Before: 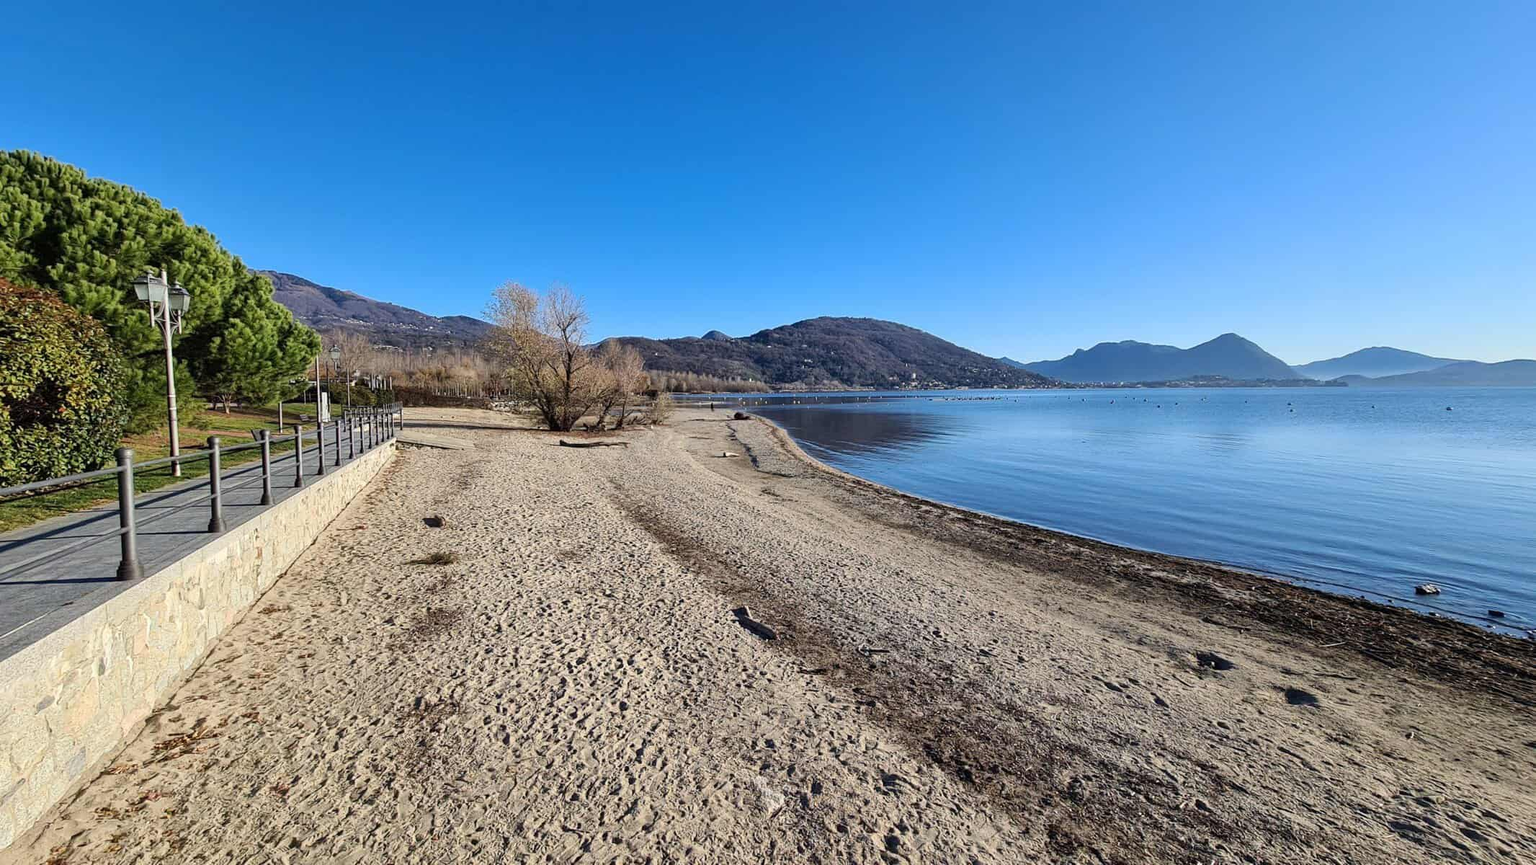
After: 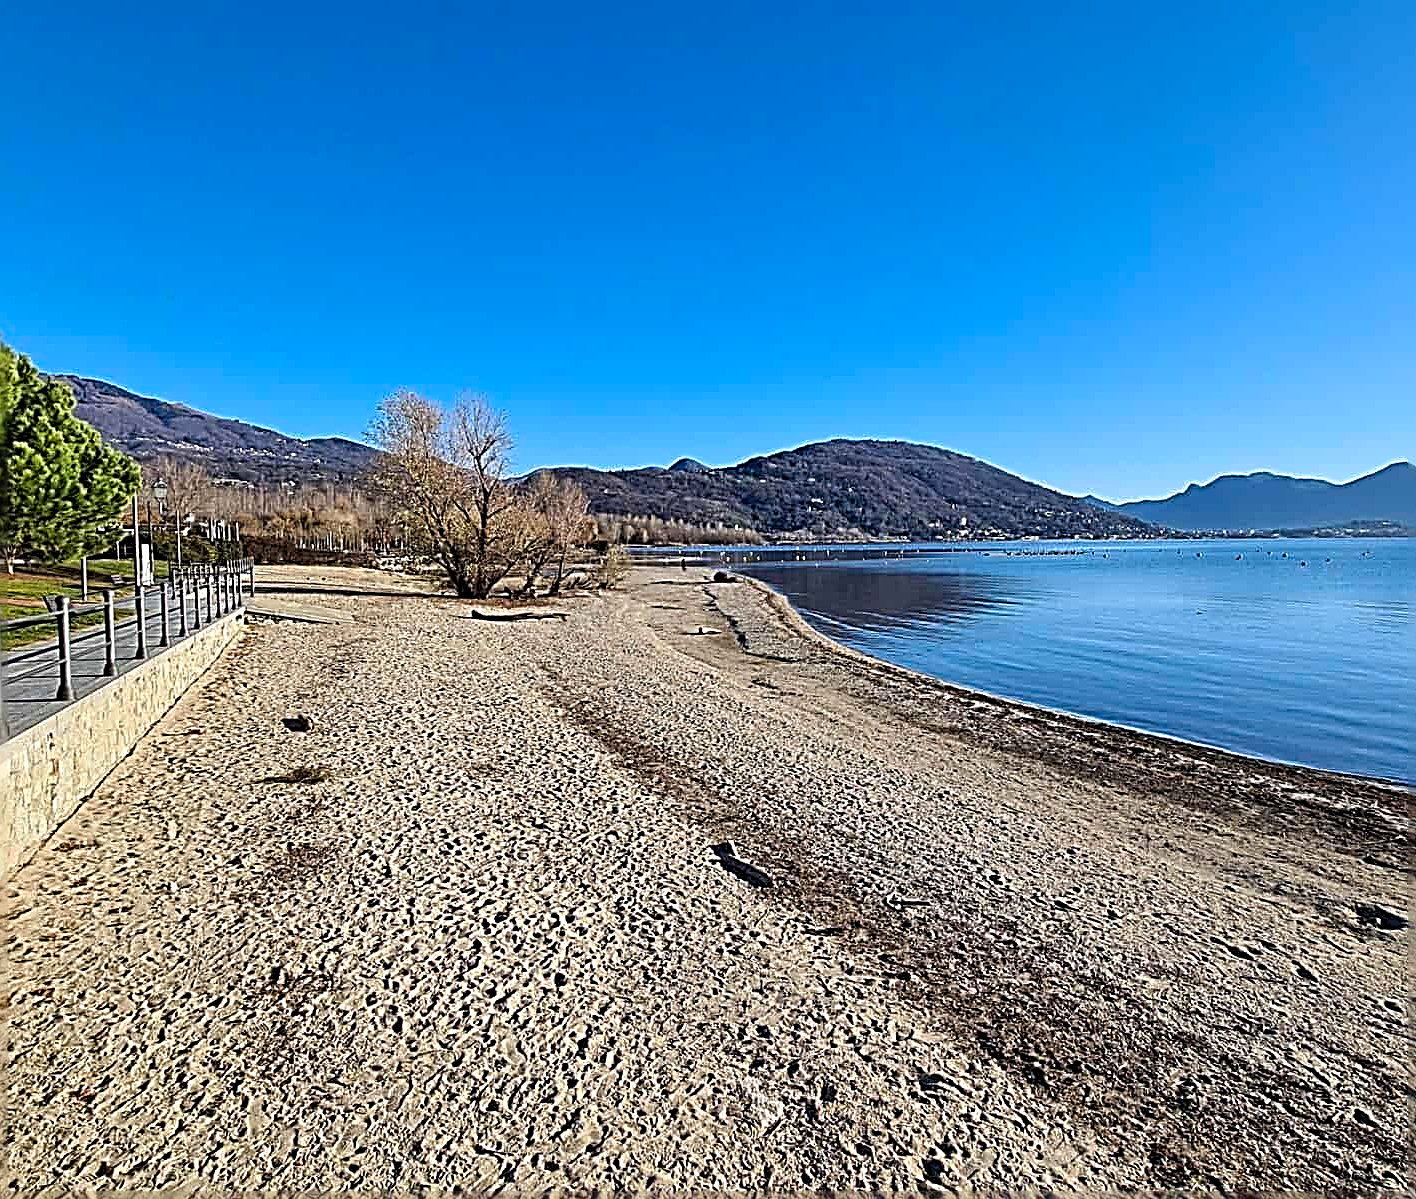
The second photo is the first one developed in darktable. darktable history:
sharpen: radius 3.162, amount 1.721
crop and rotate: left 14.335%, right 19.233%
color balance rgb: perceptual saturation grading › global saturation 10.2%, global vibrance 20%
exposure: exposure -0.003 EV, compensate exposure bias true, compensate highlight preservation false
